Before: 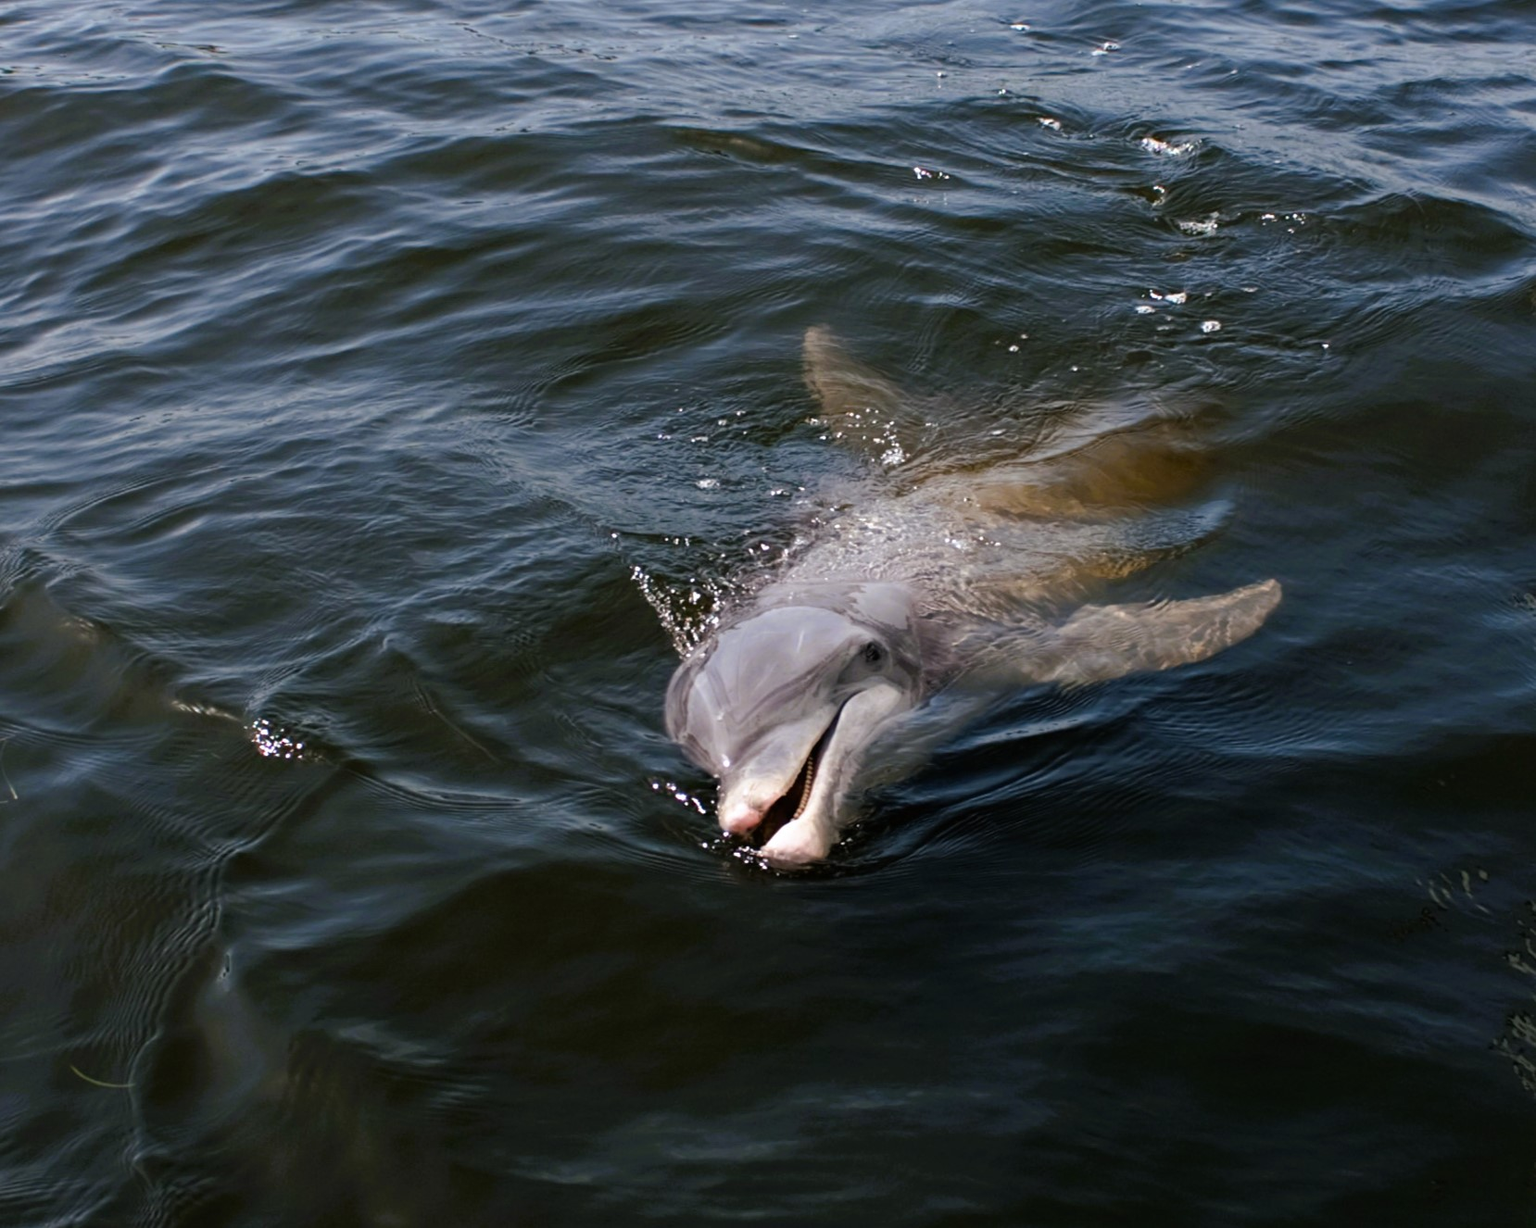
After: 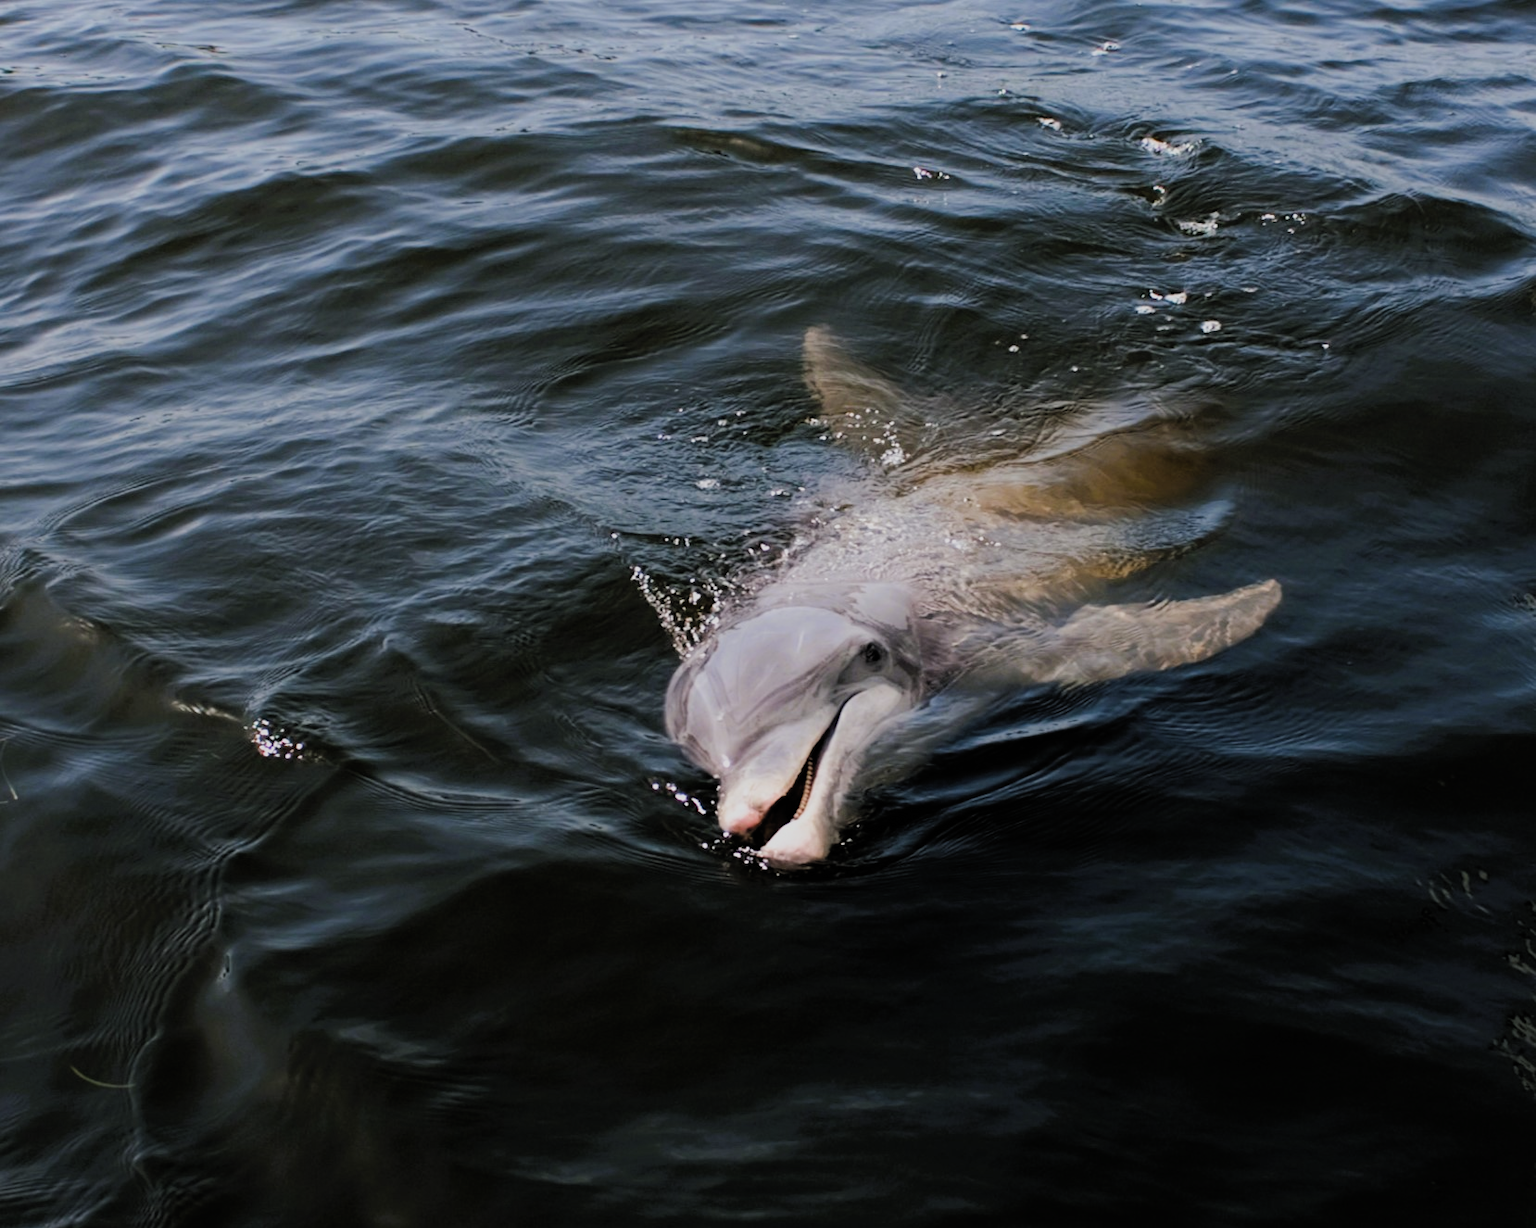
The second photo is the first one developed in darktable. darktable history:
filmic rgb: black relative exposure -7.65 EV, white relative exposure 4.56 EV, hardness 3.61, color science v5 (2021), contrast in shadows safe, contrast in highlights safe
tone equalizer: -8 EV -0.441 EV, -7 EV -0.367 EV, -6 EV -0.34 EV, -5 EV -0.21 EV, -3 EV 0.226 EV, -2 EV 0.33 EV, -1 EV 0.409 EV, +0 EV 0.447 EV, mask exposure compensation -0.511 EV
